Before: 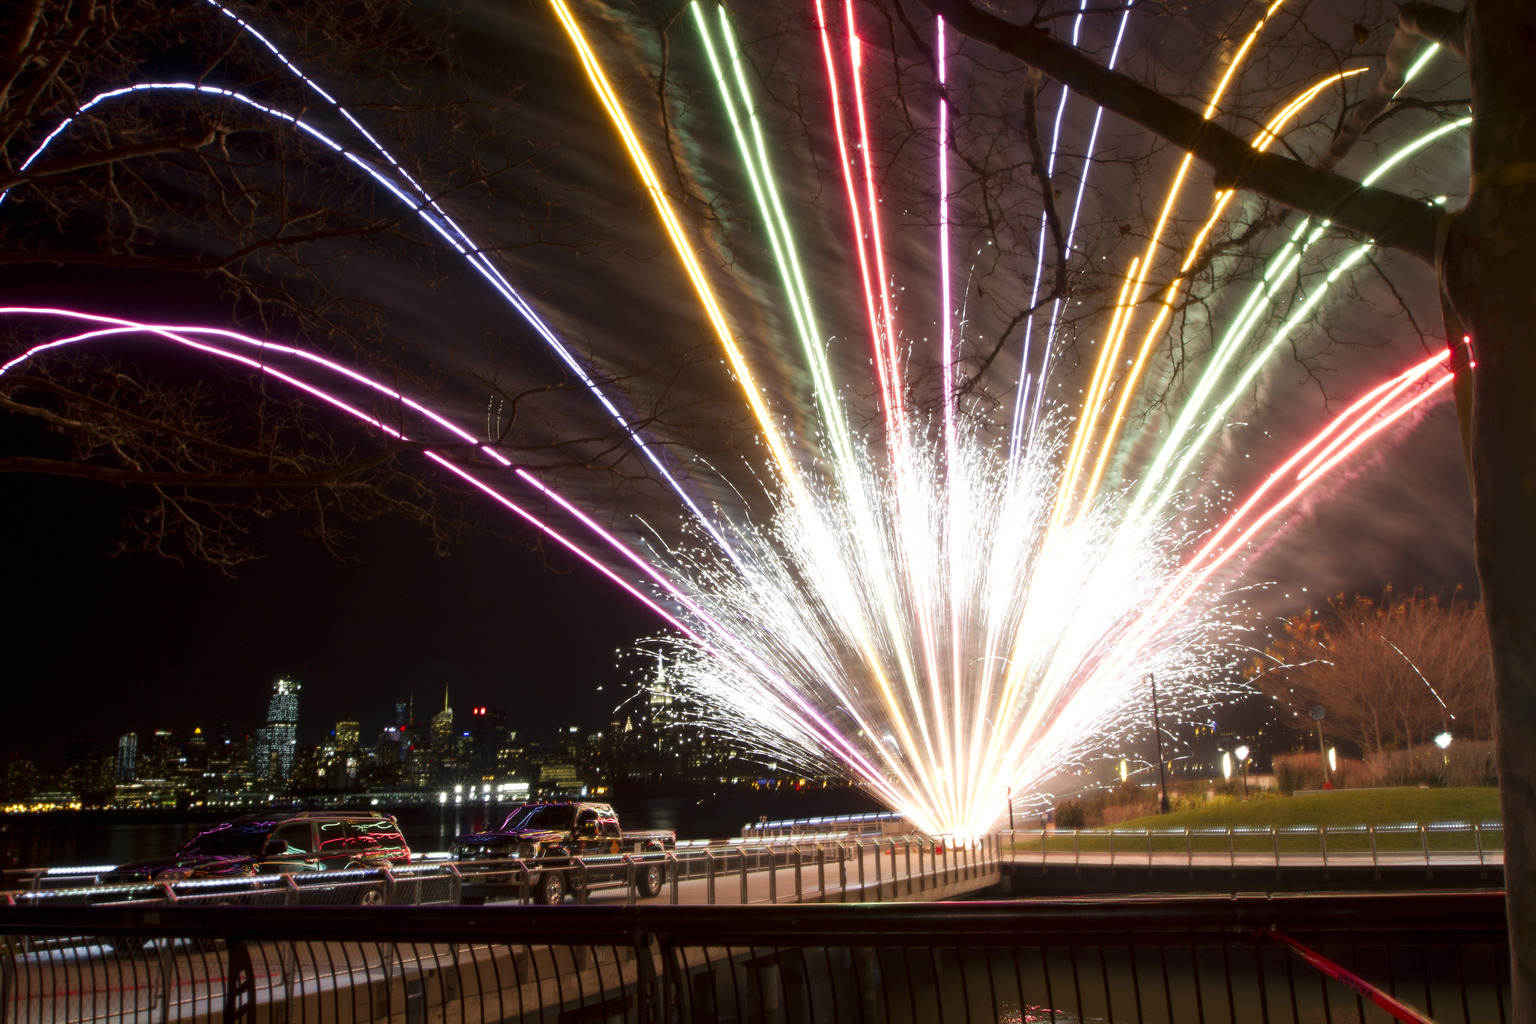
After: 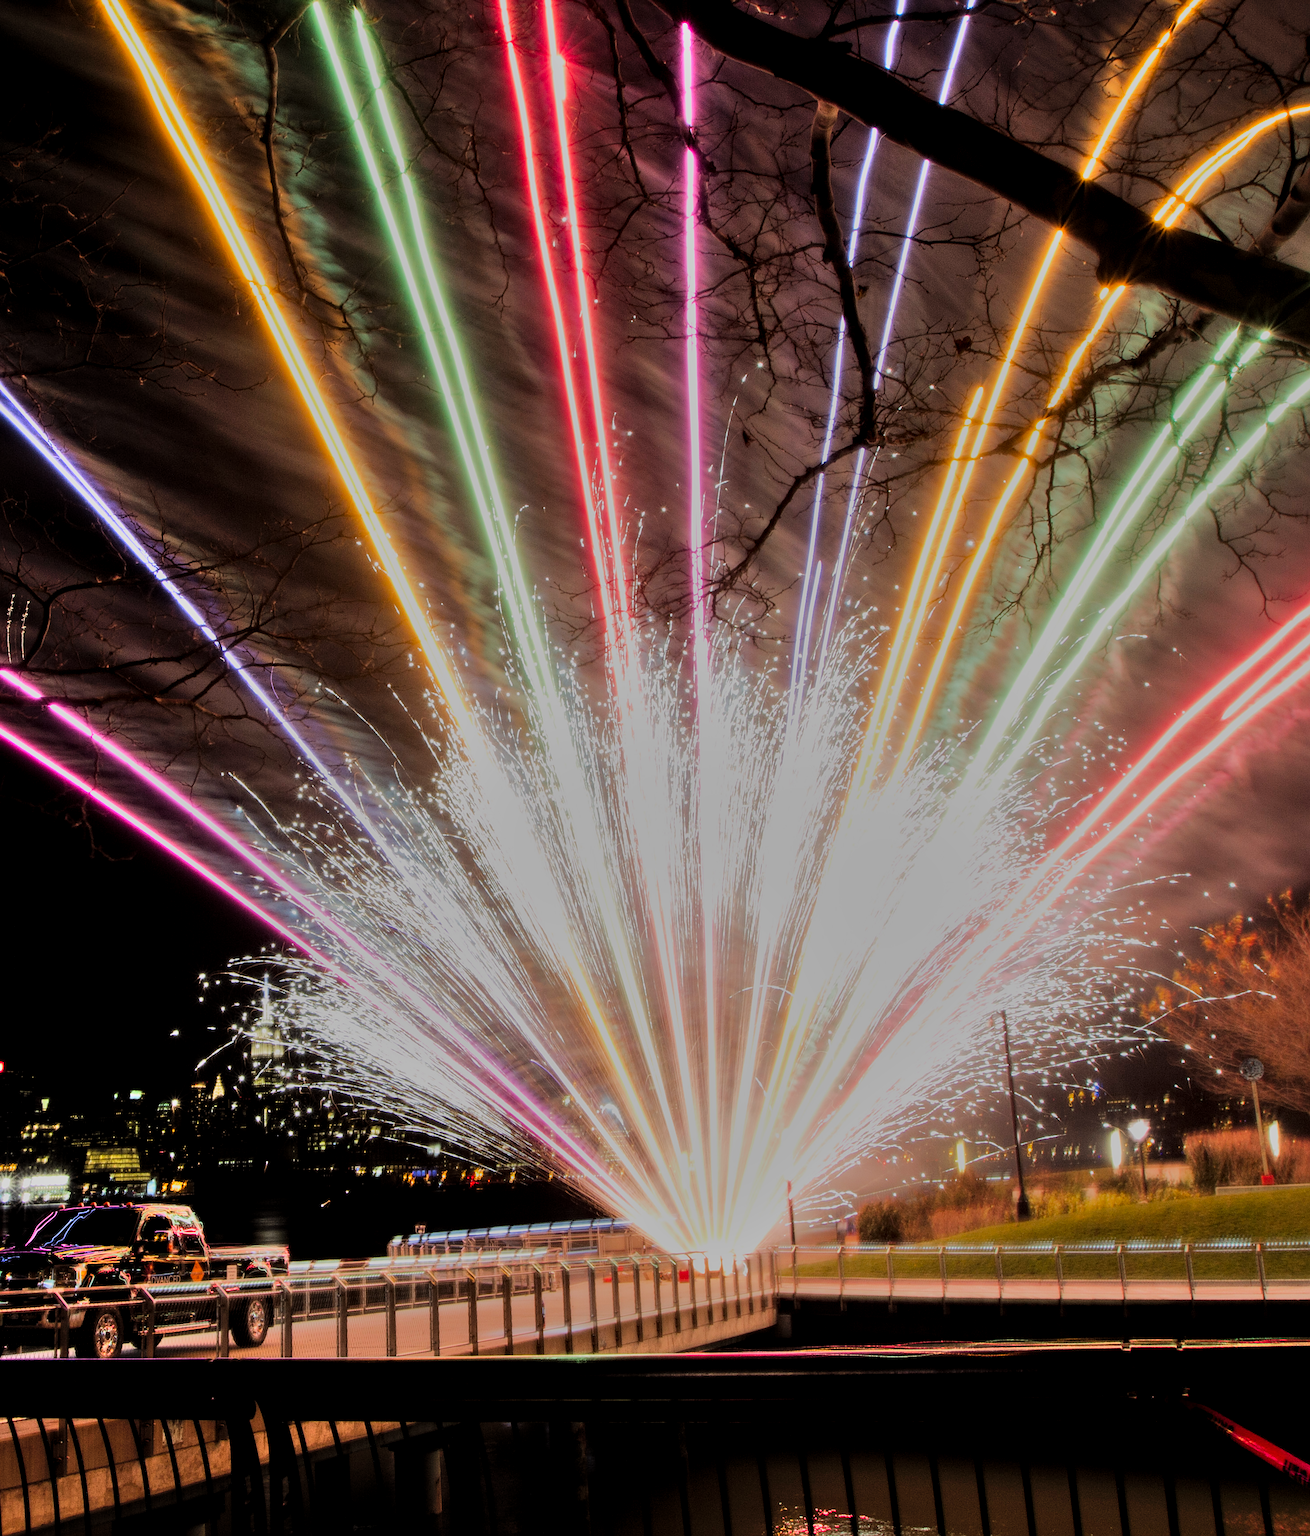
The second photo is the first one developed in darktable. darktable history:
sharpen: on, module defaults
shadows and highlights: highlights color adjustment 49.53%, low approximation 0.01, soften with gaussian
contrast brightness saturation: contrast 0.043, saturation 0.154
crop: left 31.479%, top 0.016%, right 11.672%
local contrast: highlights 100%, shadows 100%, detail 131%, midtone range 0.2
tone equalizer: -8 EV -0.037 EV, -7 EV 0.007 EV, -6 EV -0.006 EV, -5 EV 0.008 EV, -4 EV -0.048 EV, -3 EV -0.241 EV, -2 EV -0.663 EV, -1 EV -0.968 EV, +0 EV -0.984 EV, edges refinement/feathering 500, mask exposure compensation -1.57 EV, preserve details no
filmic rgb: black relative exposure -7.65 EV, white relative exposure 4.56 EV, hardness 3.61, contrast 1.11, add noise in highlights 0.001, preserve chrominance luminance Y, color science v3 (2019), use custom middle-gray values true, contrast in highlights soft
